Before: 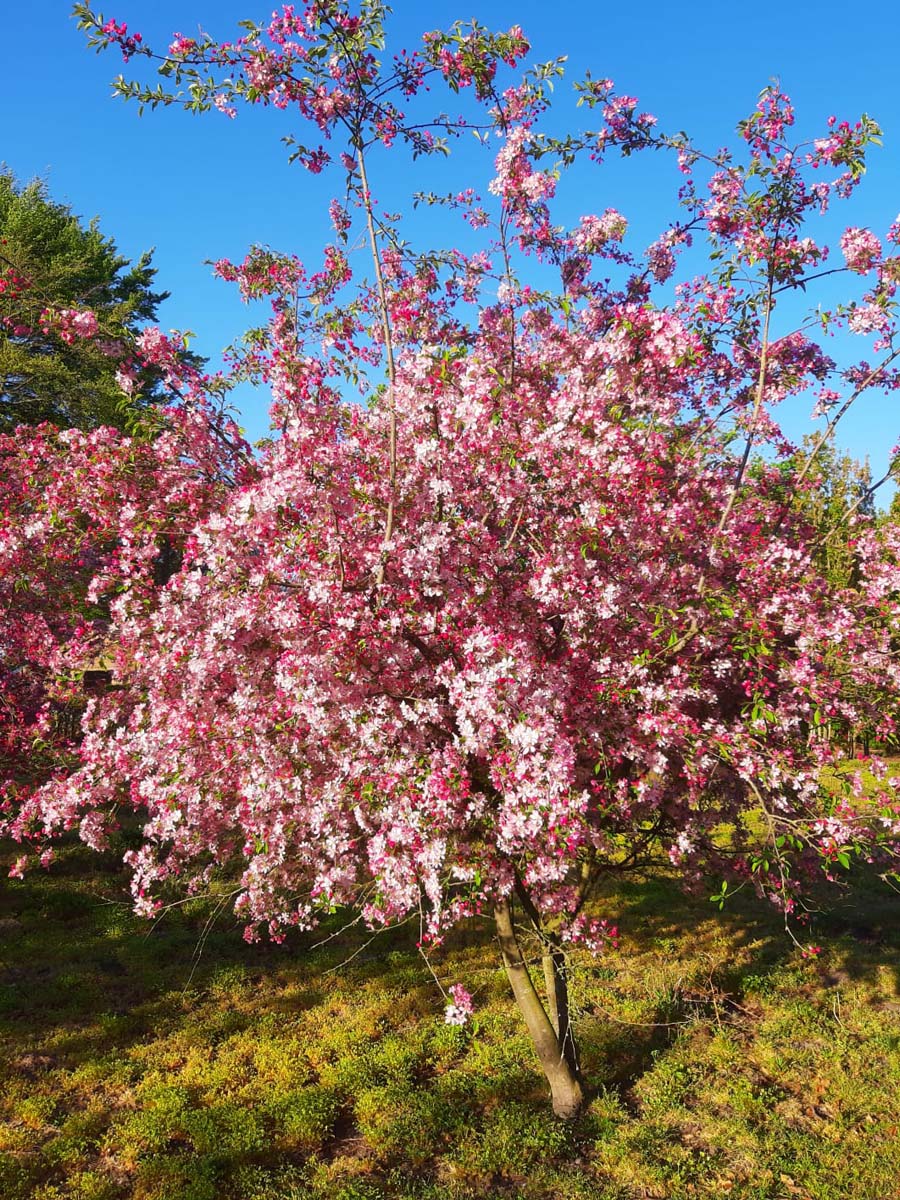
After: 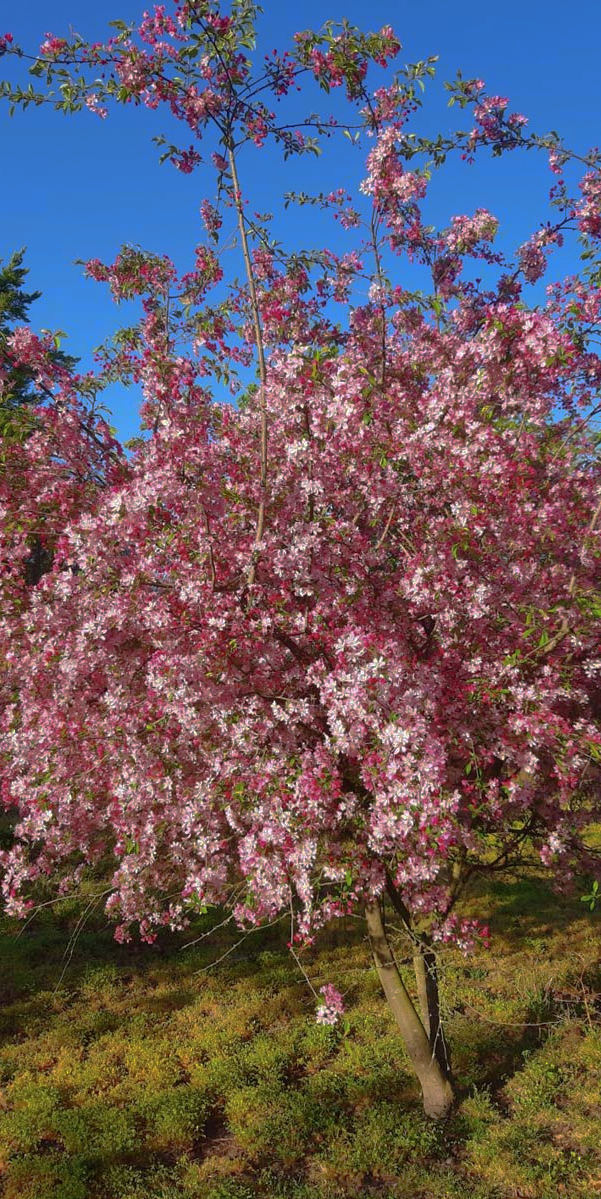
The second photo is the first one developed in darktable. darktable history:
base curve: curves: ch0 [(0, 0) (0.826, 0.587) (1, 1)], preserve colors none
shadows and highlights: on, module defaults
crop and rotate: left 14.414%, right 18.758%
